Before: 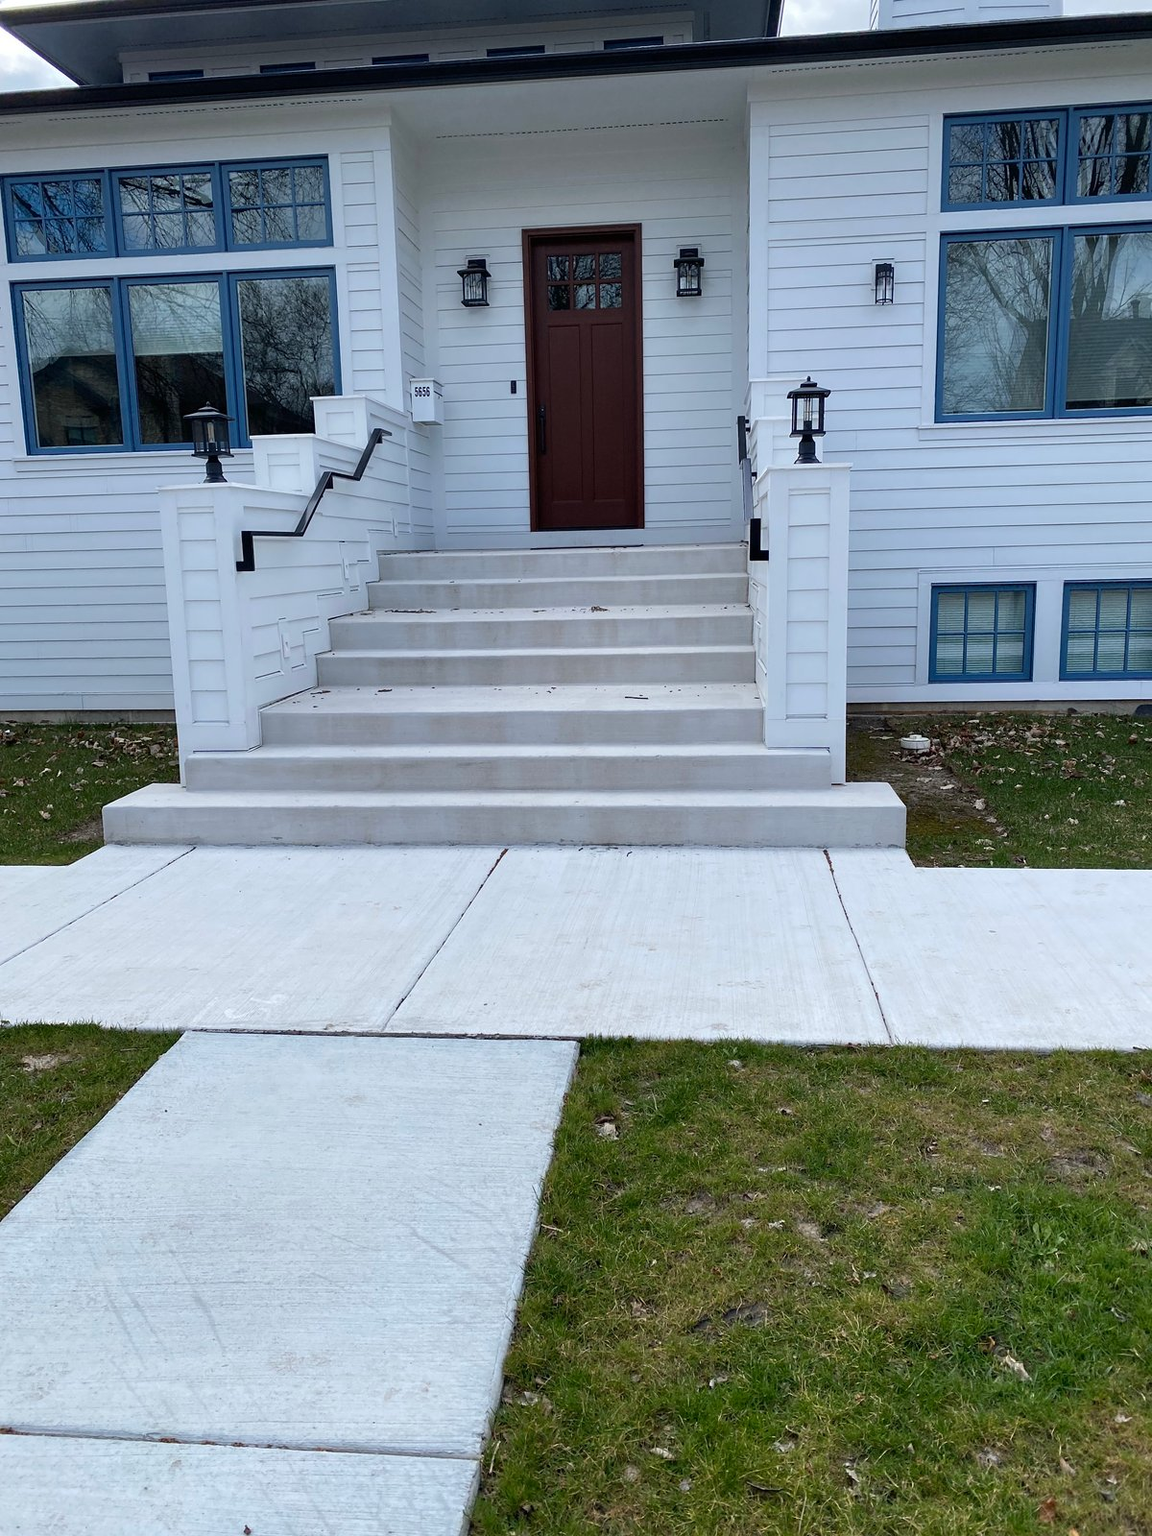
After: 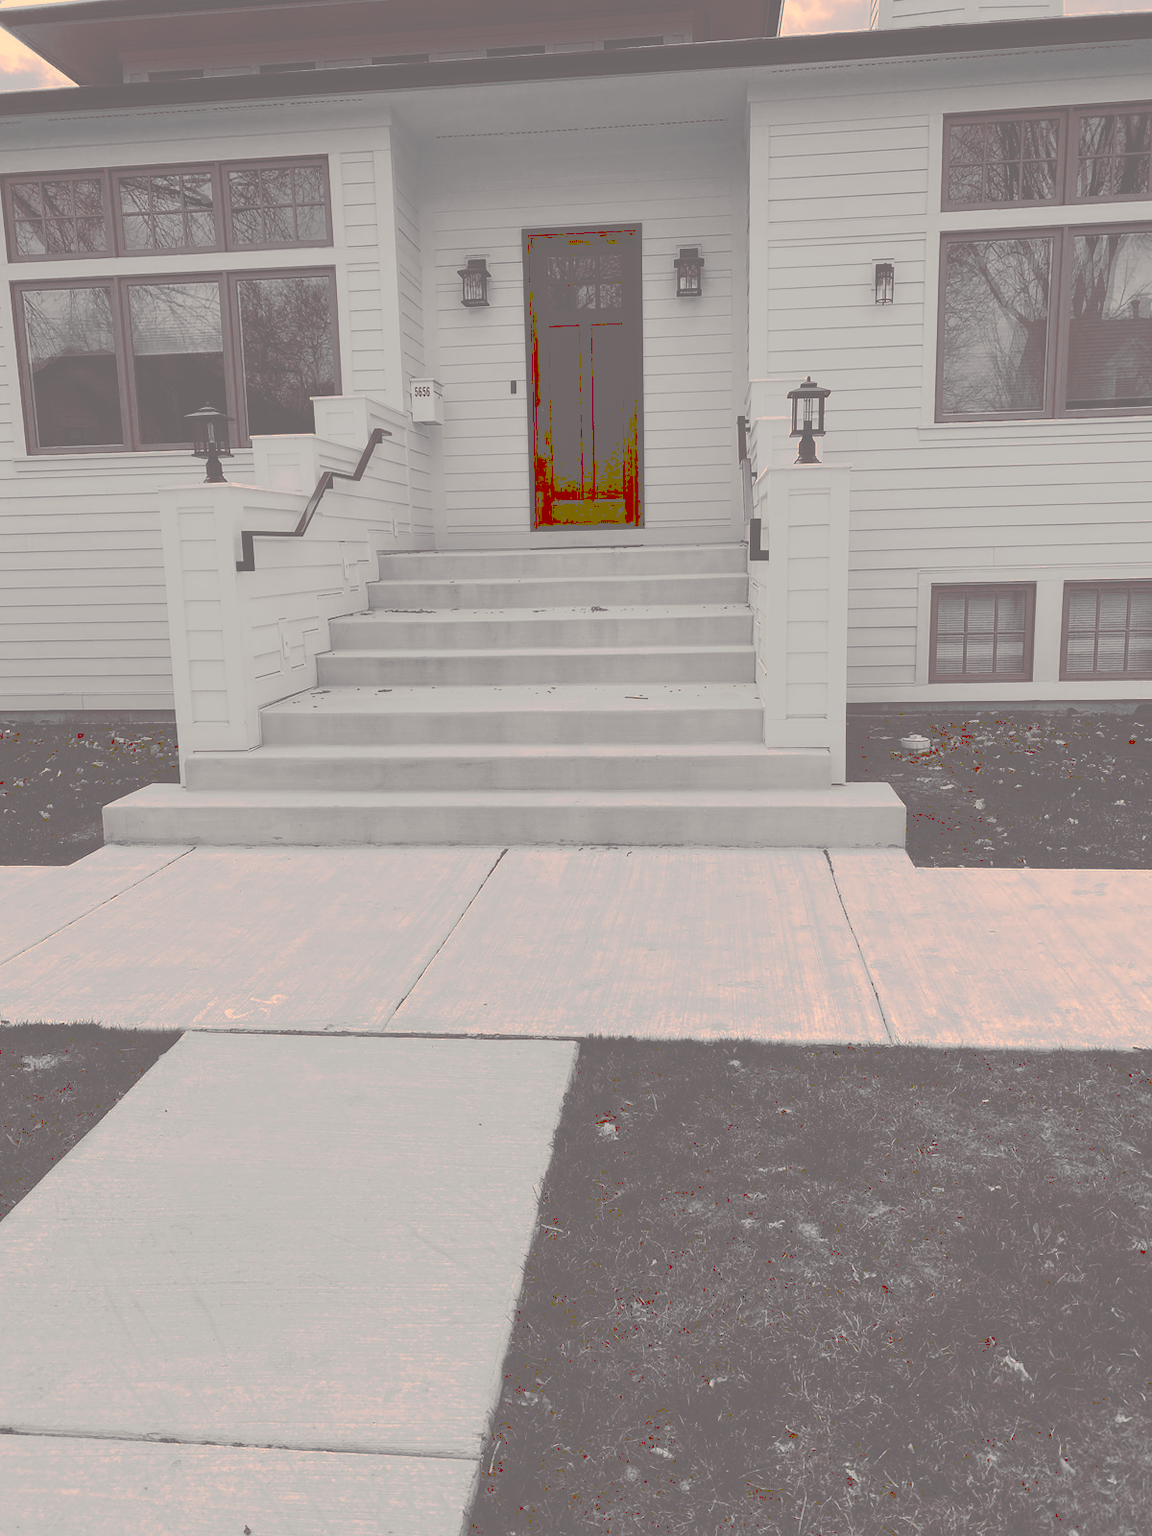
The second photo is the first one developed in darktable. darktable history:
tone curve: curves: ch0 [(0, 0) (0.003, 0.43) (0.011, 0.433) (0.025, 0.434) (0.044, 0.436) (0.069, 0.439) (0.1, 0.442) (0.136, 0.446) (0.177, 0.449) (0.224, 0.454) (0.277, 0.462) (0.335, 0.488) (0.399, 0.524) (0.468, 0.566) (0.543, 0.615) (0.623, 0.666) (0.709, 0.718) (0.801, 0.761) (0.898, 0.801) (1, 1)], preserve colors none
color look up table: target L [81.9, 84.09, 83.16, 79.17, 49.42, 57.06, 56.87, 36.39, 37.23, 34.4, 8.161, 8.161, 81.17, 74.59, 63.11, 56.08, 65.46, 52.8, 32.92, 40.5, 45.93, 32.92, 2.65, 5.79, 4.039, 97.51, 78.25, 91, 76.82, 88.44, 50.86, 87.56, 84.71, 56.78, 60.7, 61.65, 46.58, 32.92, 41.54, 43.02, 15.91, 12.43, 12.43, 89.74, 88.44, 61.65, 63.07, 37.86, 24.23], target a [2.486, 2.632, 1.475, 3.901, 3.869, 3.485, 2.722, 6.604, 6.353, 6.767, 40.42, 40.42, 2.351, 2.73, 3.027, 3.623, 2.714, 4.415, 6.836, 5.029, 5.111, 6.836, 17.18, 35.36, 27.26, 7.438, 2.56, 1.476, 3.158, 2.429, 3.409, 1.197, 1.297, 2.548, 2.904, 2.903, 4.956, 6.836, 6.222, 5.383, 37.99, 37.83, 37.83, 2.733, 2.429, 2.903, 2.766, 6.876, 19.51], target b [6.662, 6.449, 7.352, 8.072, 1.337, 2.084, 2.525, 1.307, 1.33, 1.468, 12.64, 12.64, 7.845, 4.17, 2.201, 2.465, 3.666, 2.083, 1.464, 0.957, 0.95, 1.464, 3.673, 9.05, 6.049, 16.58, 6.664, 10.42, 6.576, 8.747, 1.674, 8.518, 7.353, 1.624, 3.391, 2.469, 1.973, 1.464, 1.166, 0.978, 13.99, 13.92, 13.92, 9.639, 8.747, 2.469, 3.21, 1.482, 5.083], num patches 49
